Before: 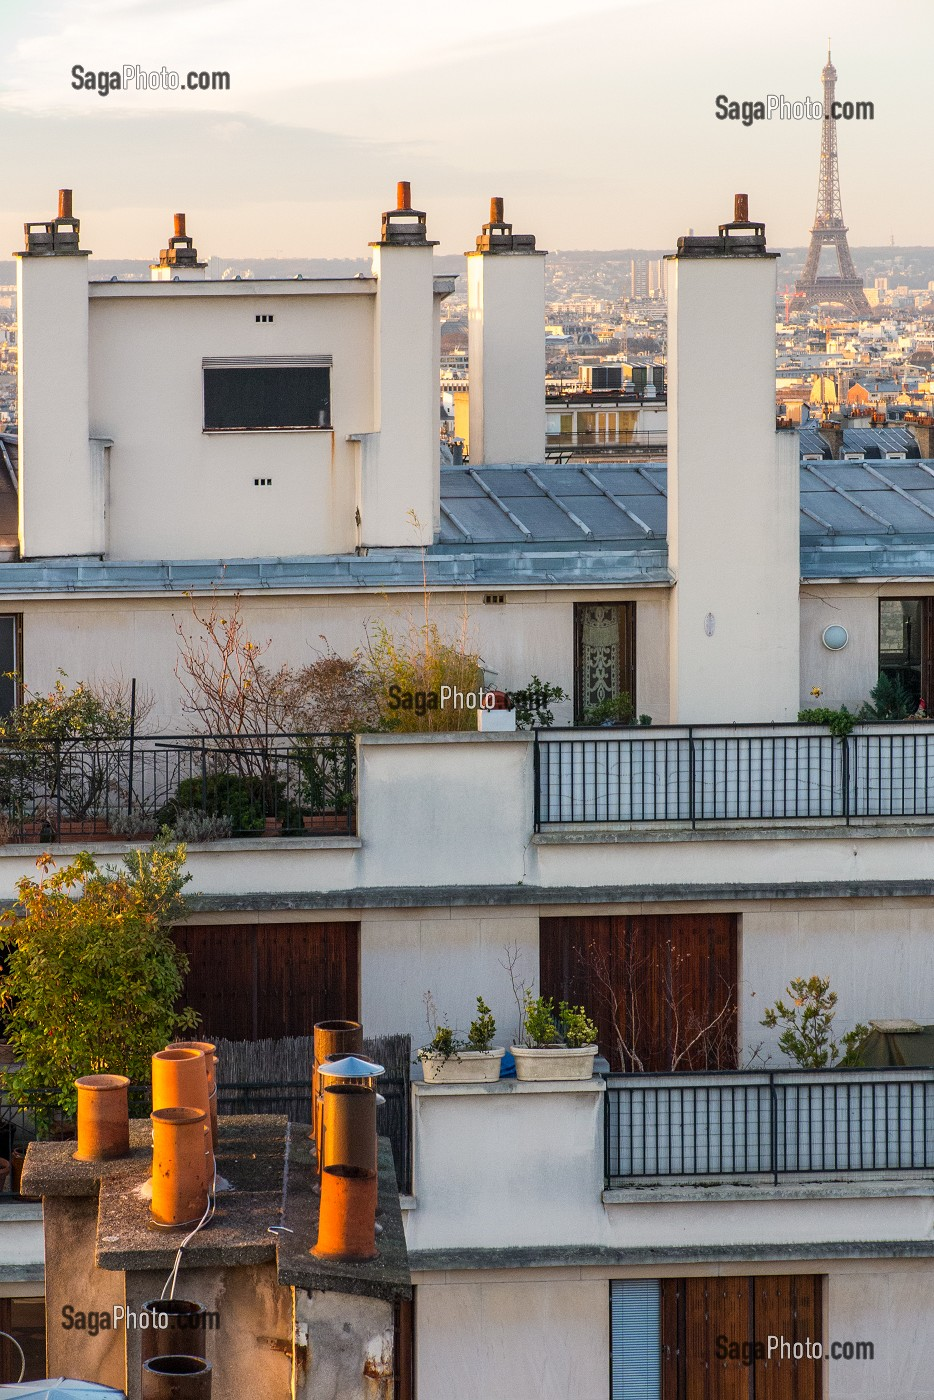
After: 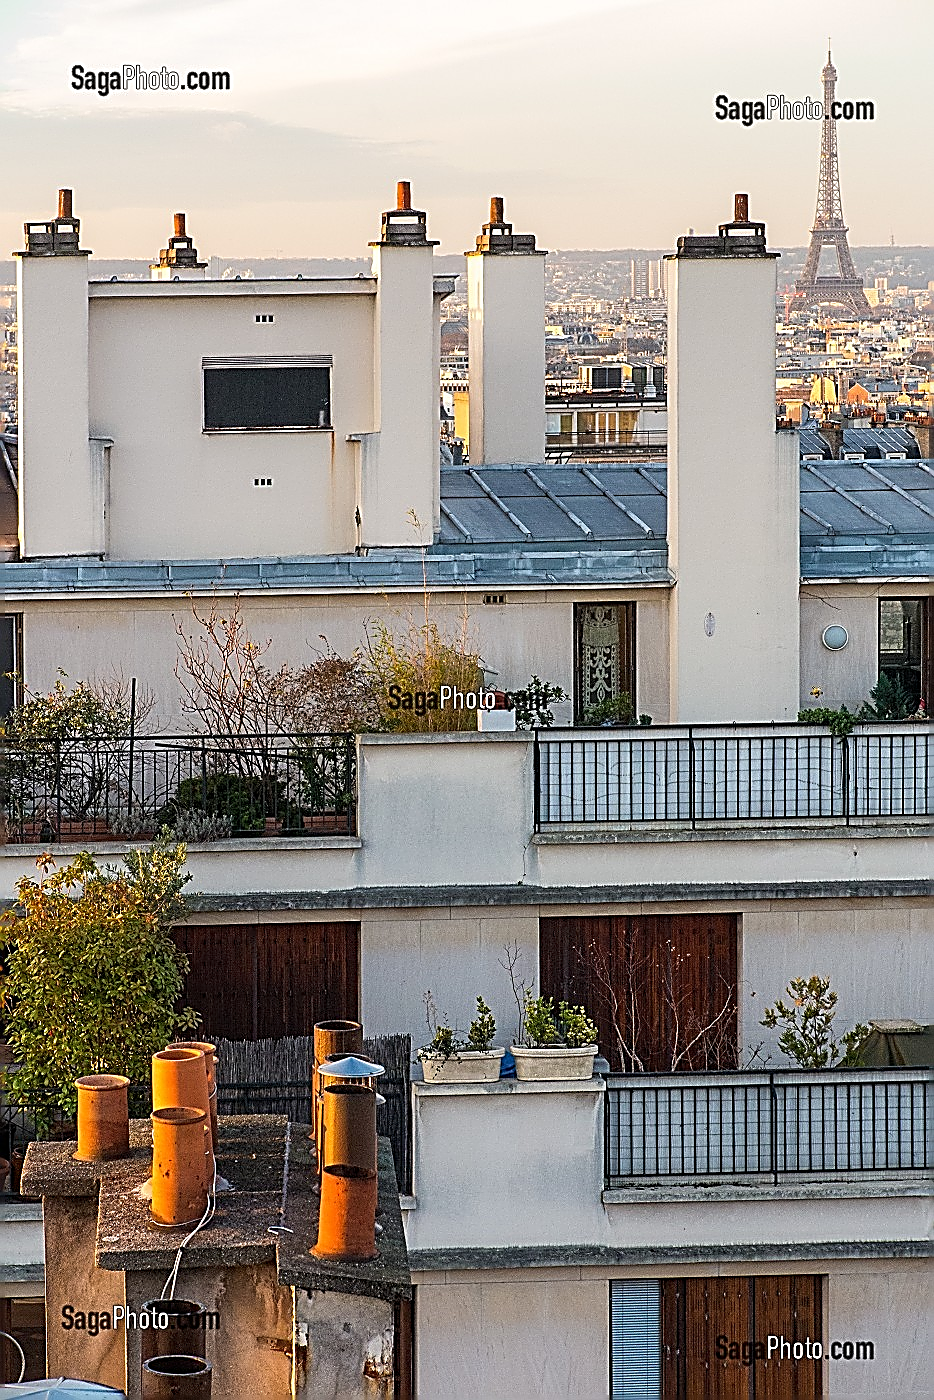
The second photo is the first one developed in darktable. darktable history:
sharpen: amount 1.863
